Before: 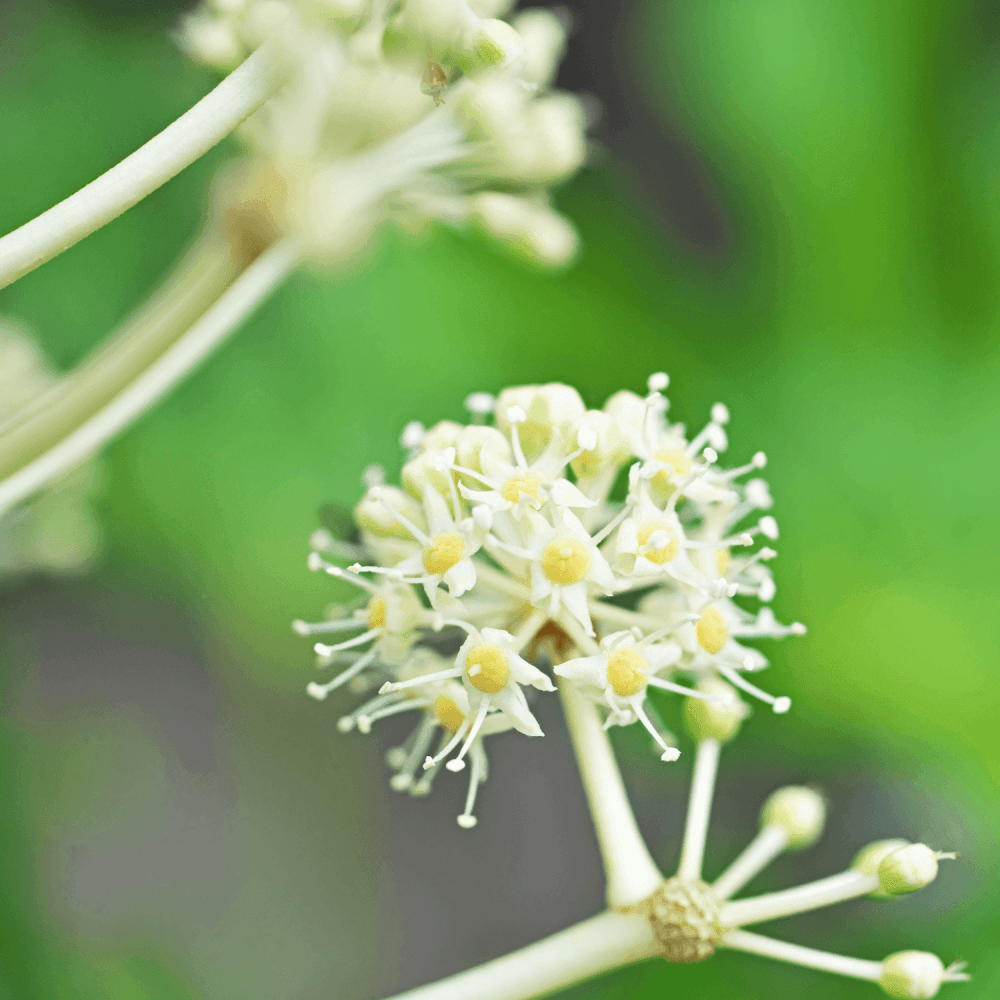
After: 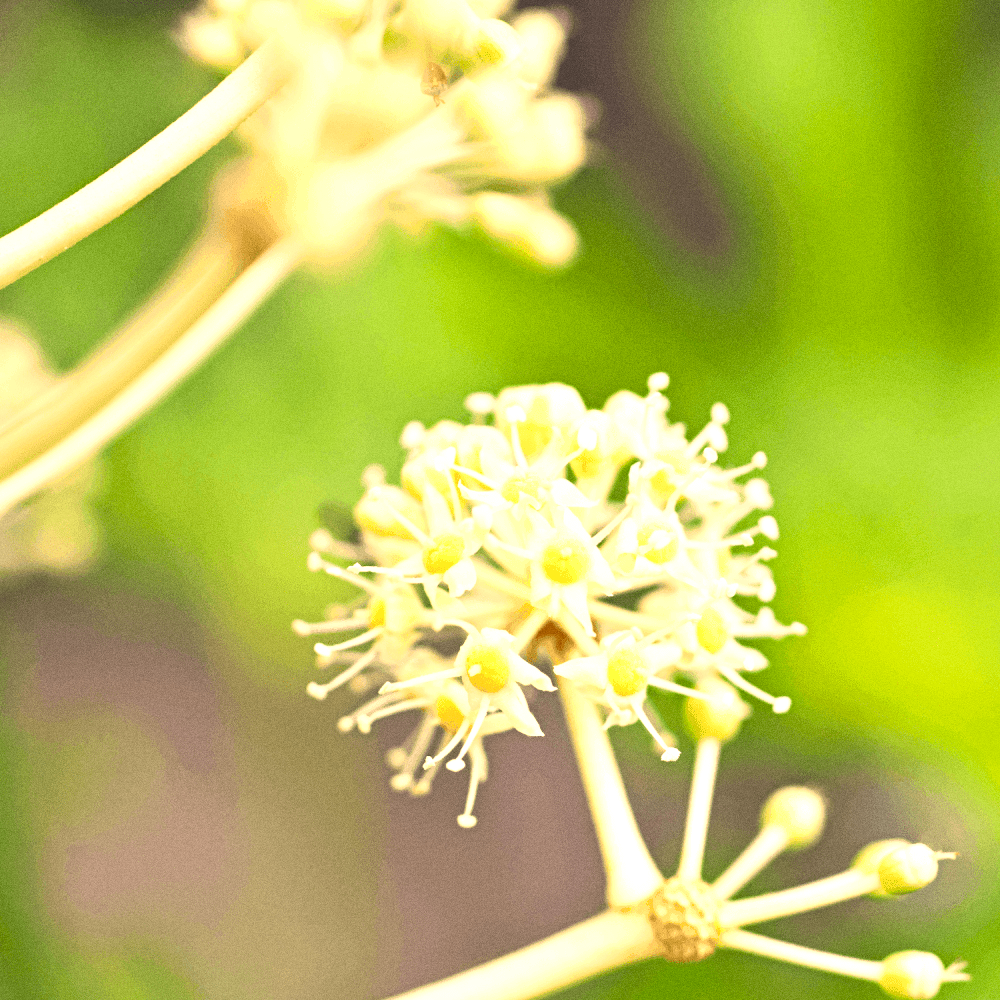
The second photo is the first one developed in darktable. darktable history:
grain: coarseness 0.09 ISO
color correction: highlights a* 21.88, highlights b* 22.25
exposure: exposure 0.766 EV, compensate highlight preservation false
